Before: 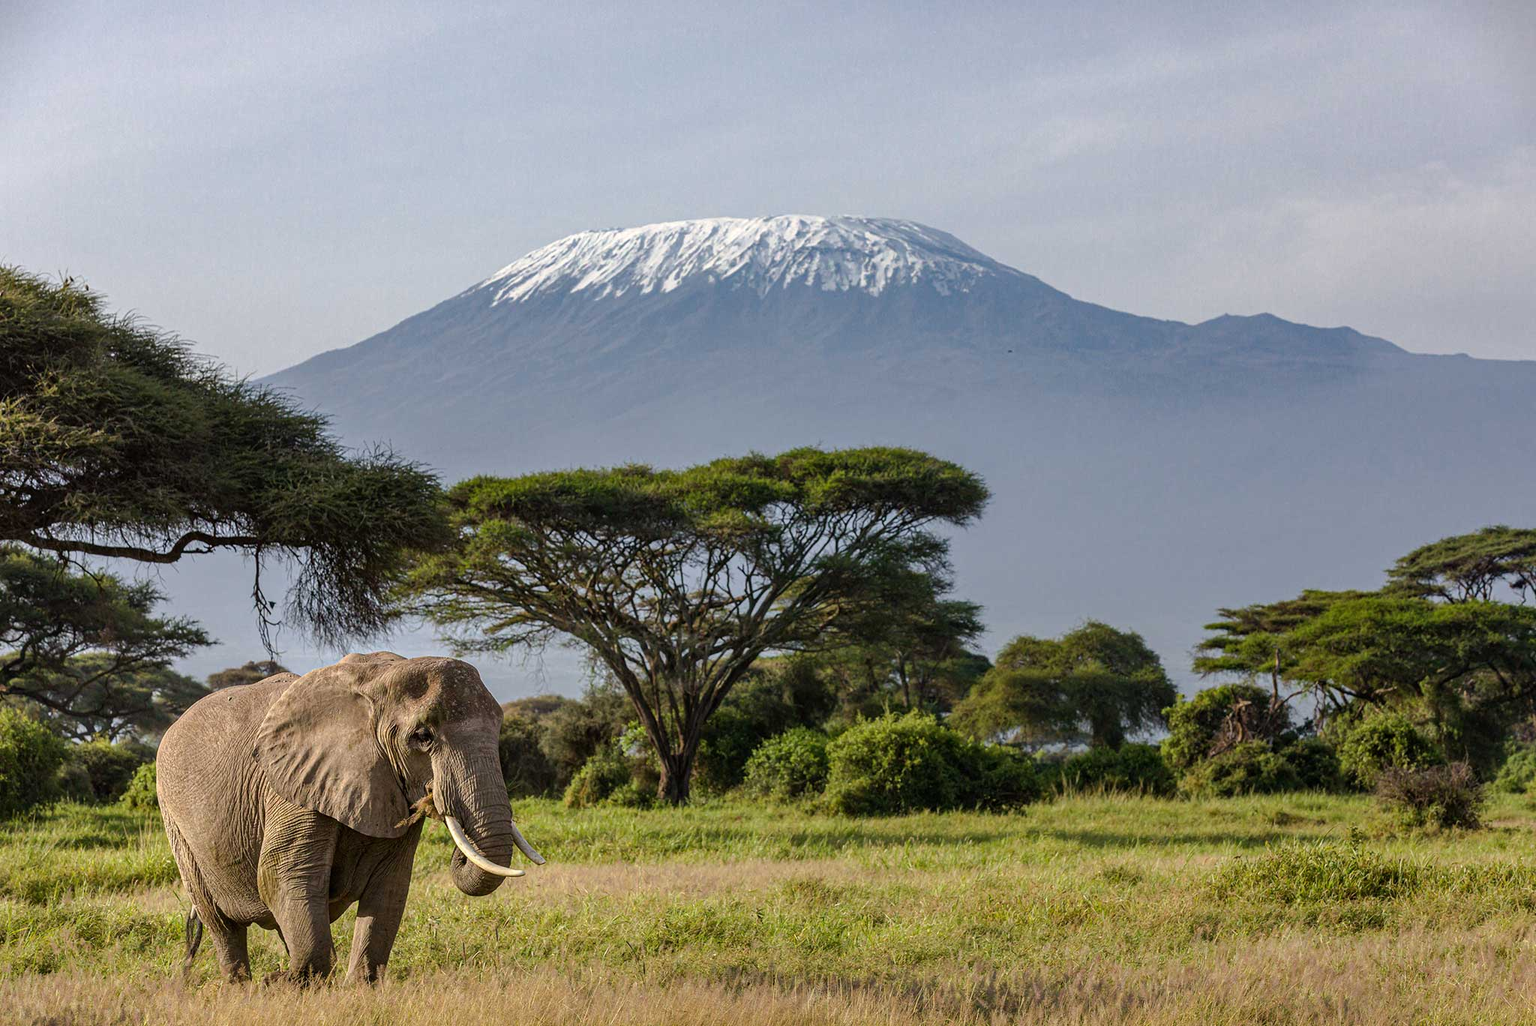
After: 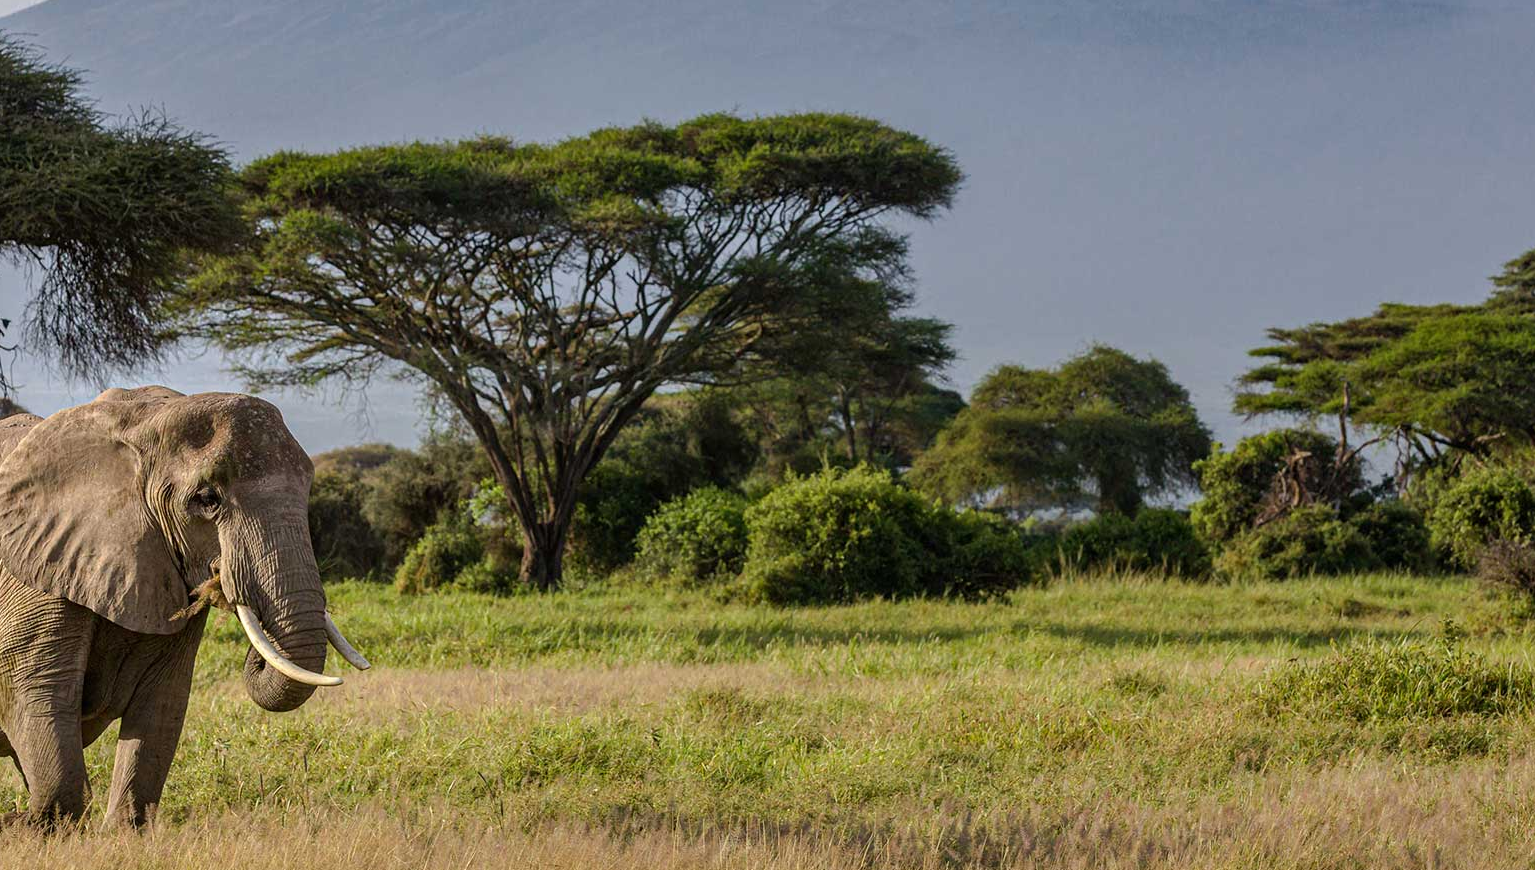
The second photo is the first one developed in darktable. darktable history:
crop and rotate: left 17.435%, top 35.349%, right 7.607%, bottom 0.985%
